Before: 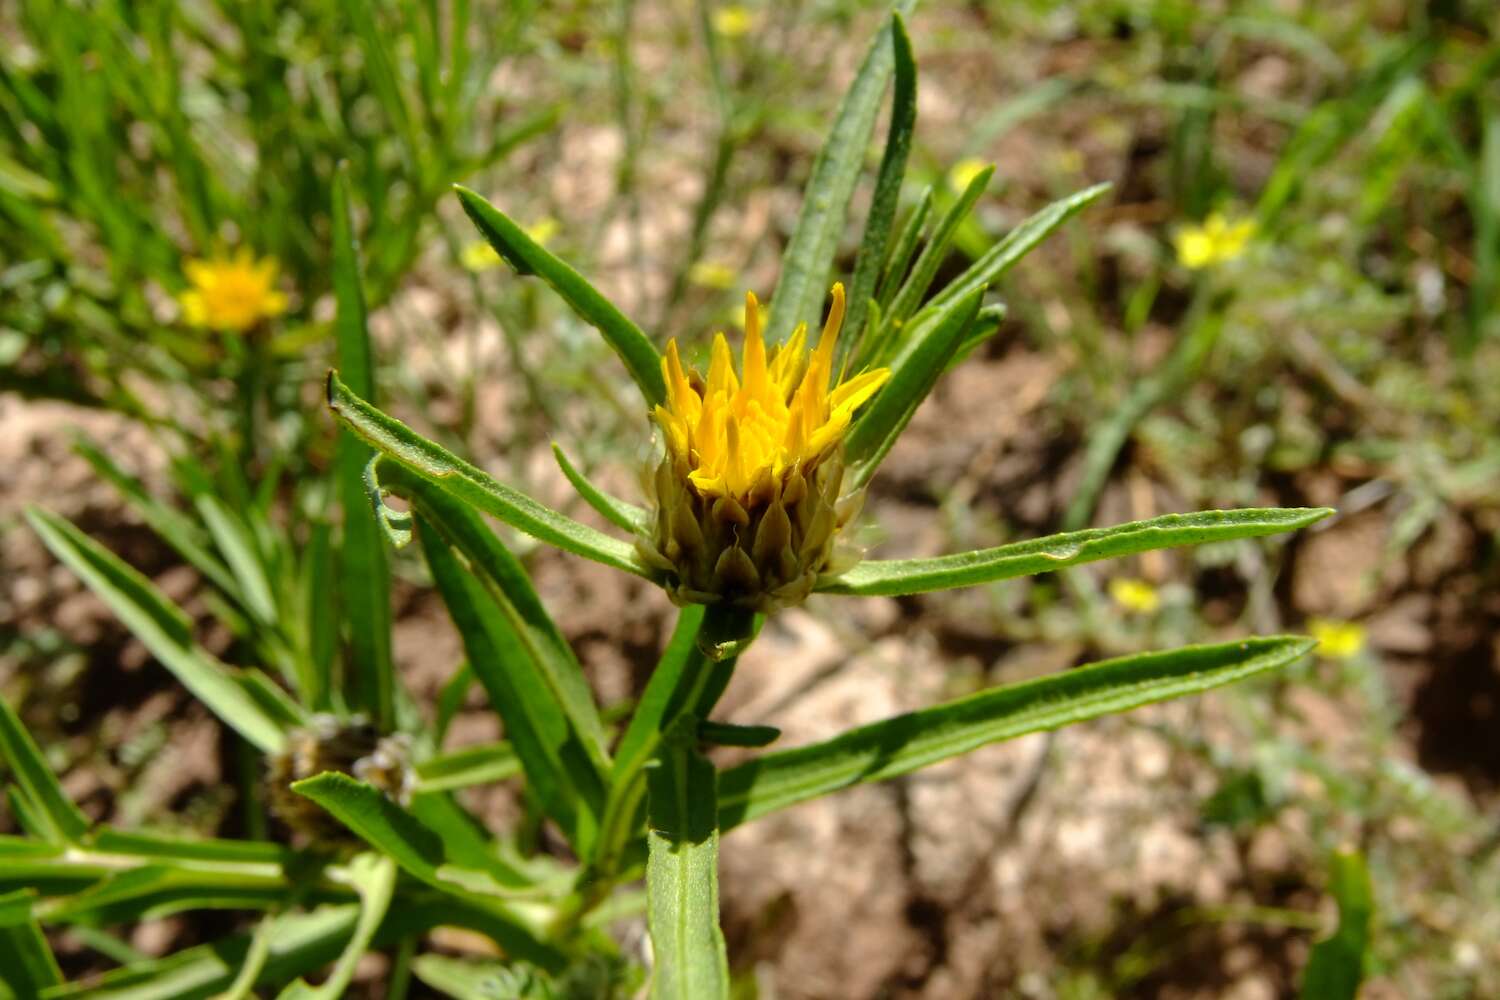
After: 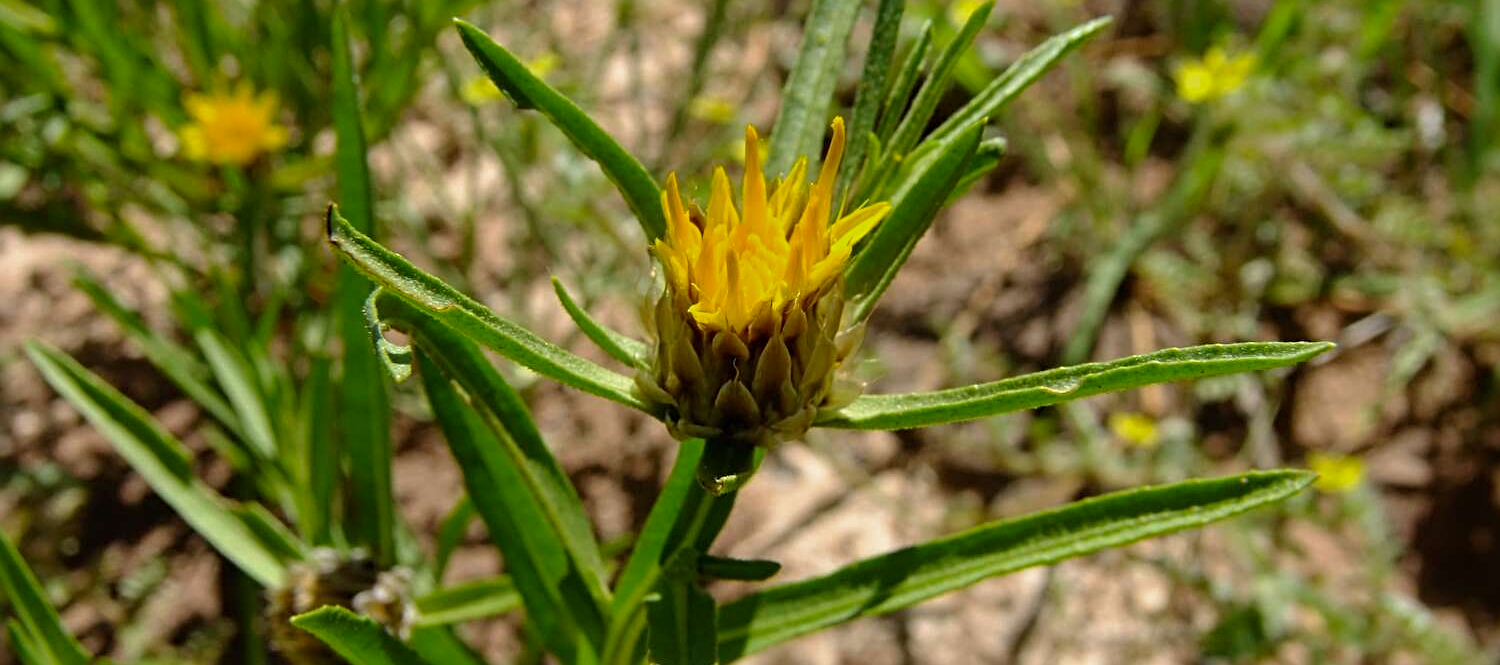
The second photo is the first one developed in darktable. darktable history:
color zones: curves: ch0 [(0, 0.444) (0.143, 0.442) (0.286, 0.441) (0.429, 0.441) (0.571, 0.441) (0.714, 0.441) (0.857, 0.442) (1, 0.444)]
crop: top 16.645%, bottom 16.783%
sharpen: radius 3.114
